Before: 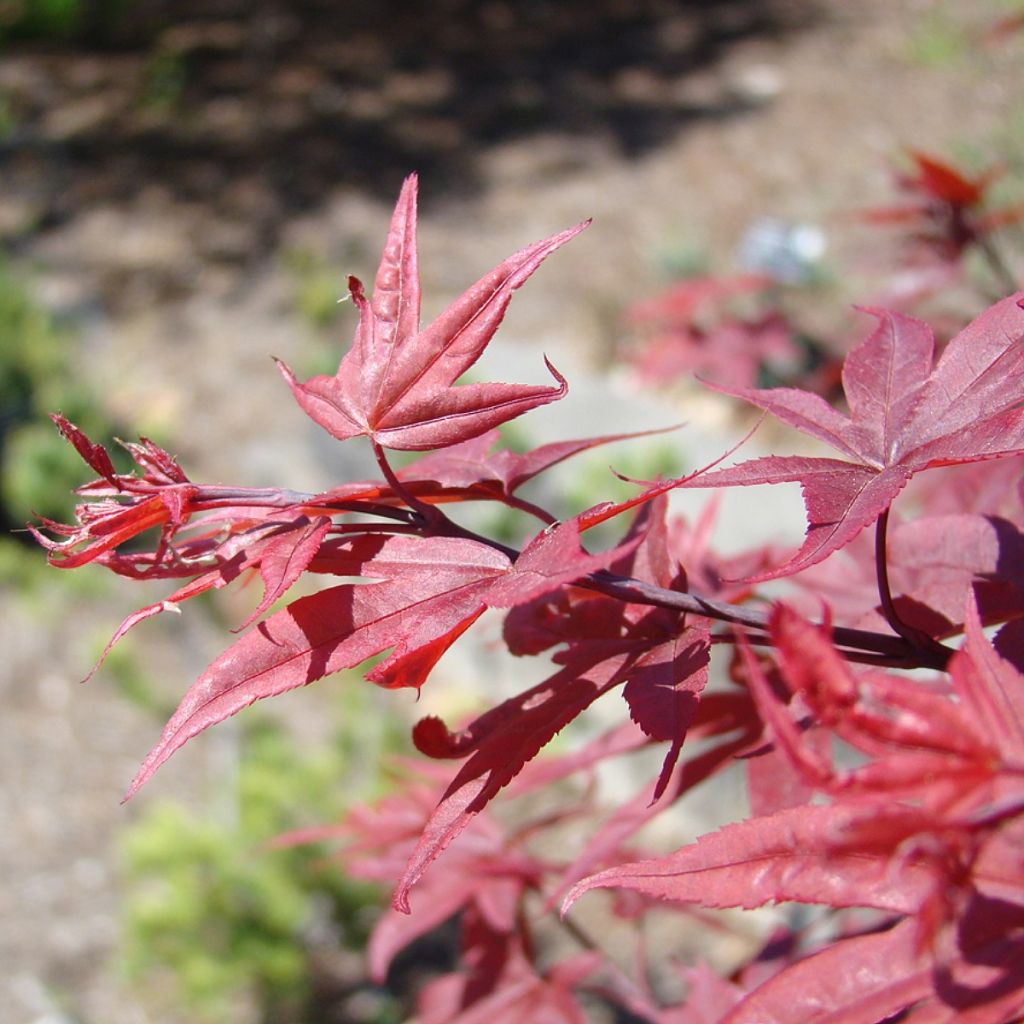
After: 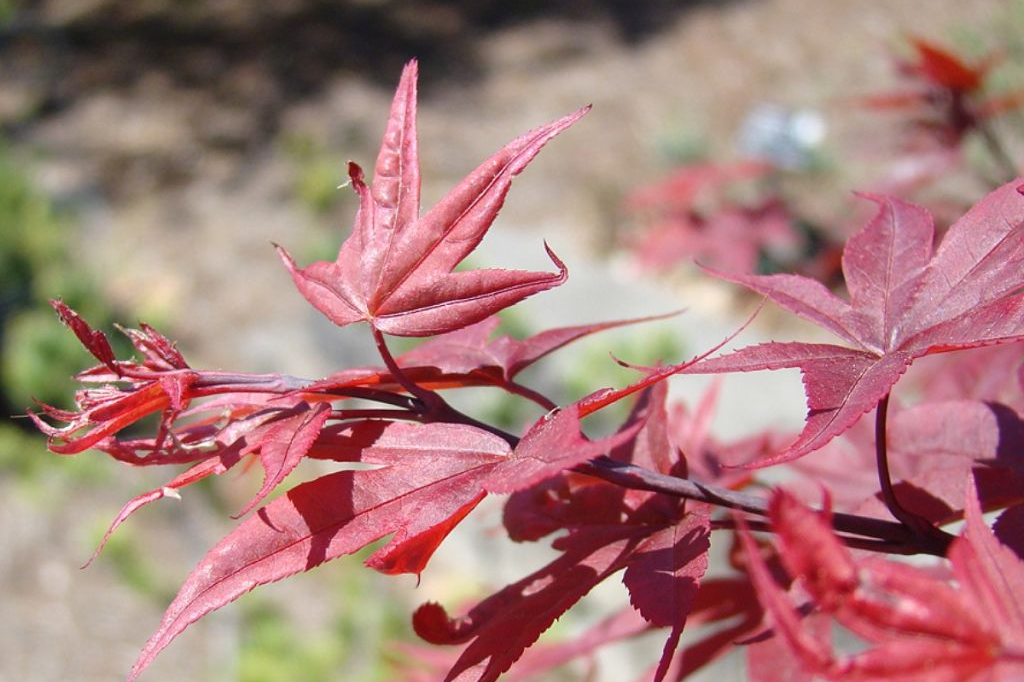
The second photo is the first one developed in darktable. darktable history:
crop: top 11.179%, bottom 22.168%
